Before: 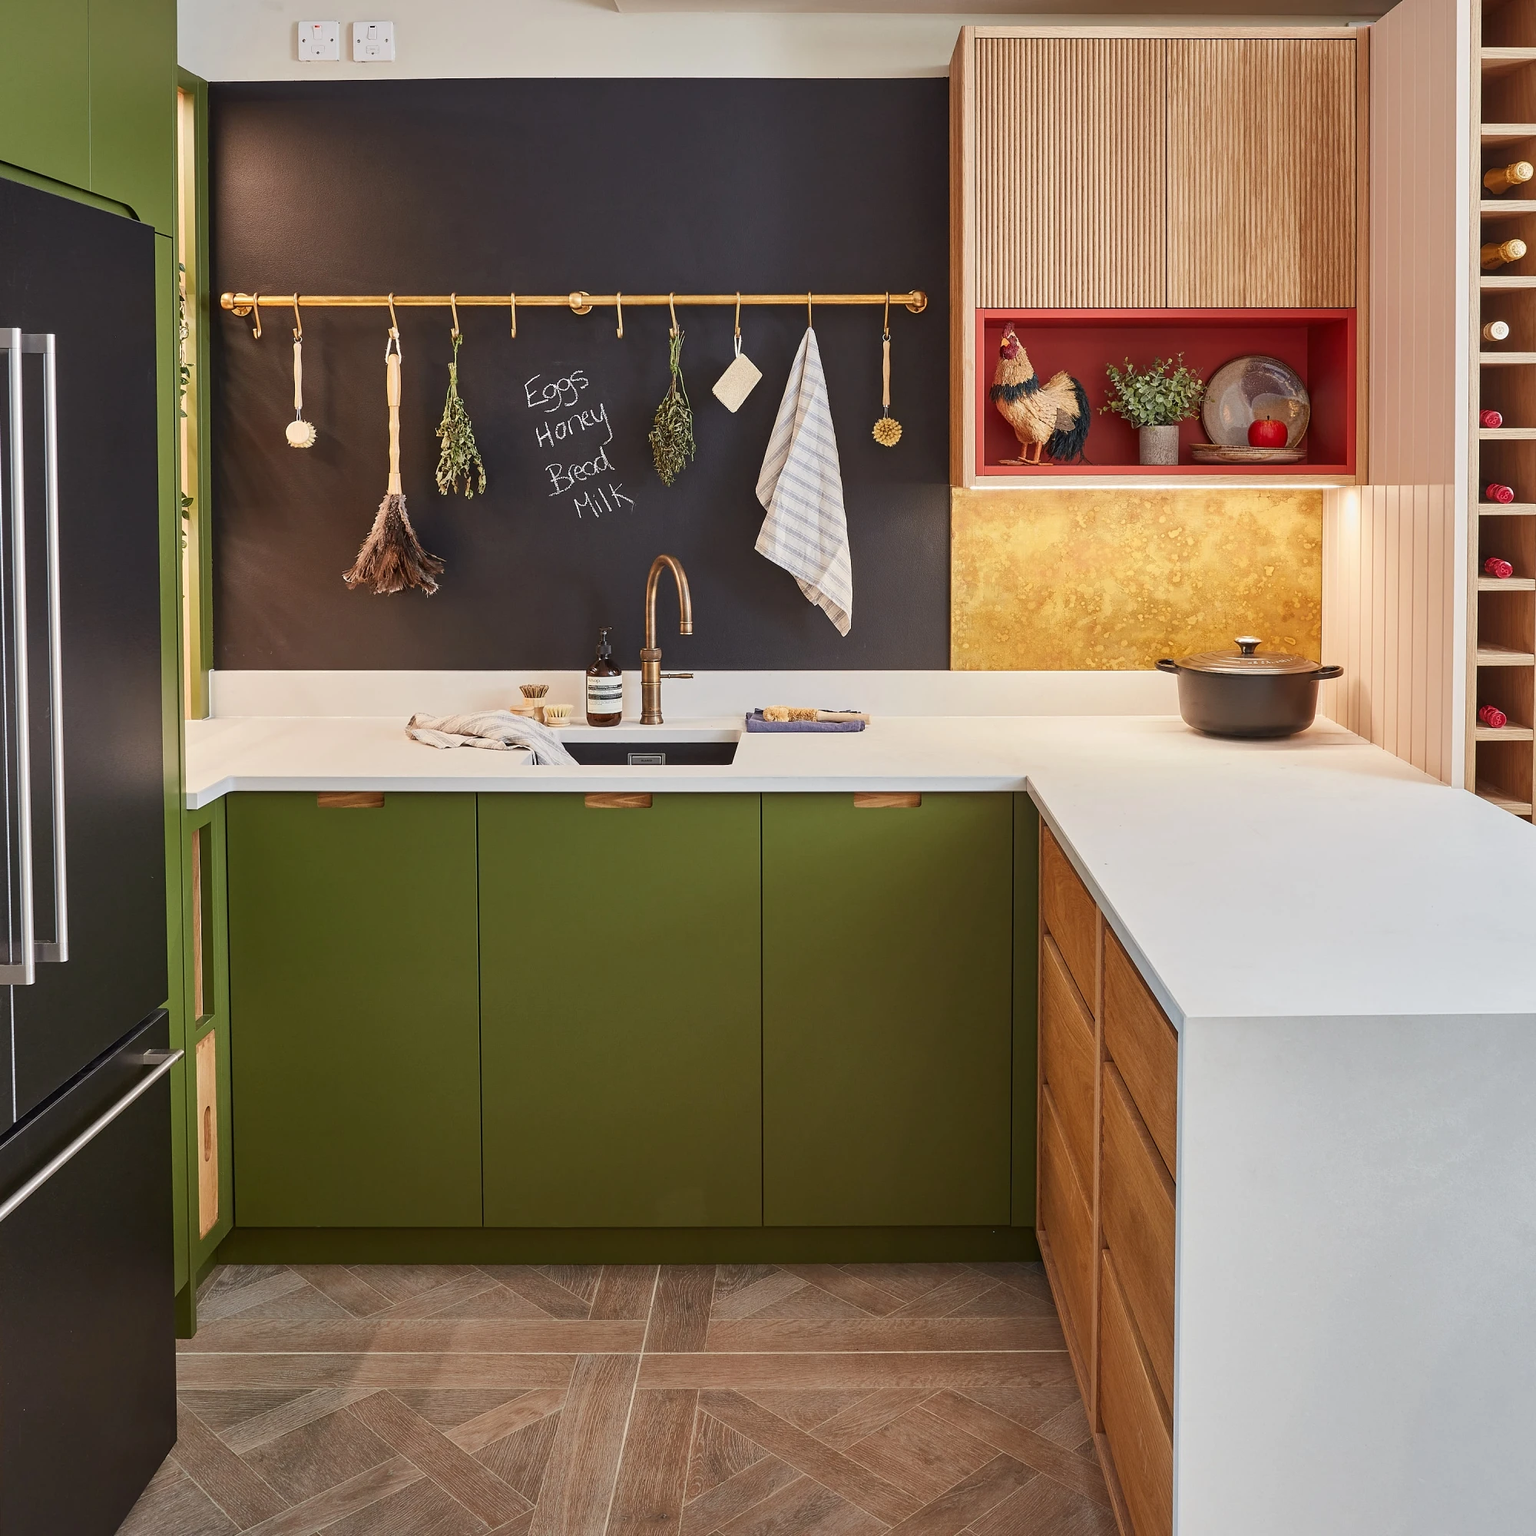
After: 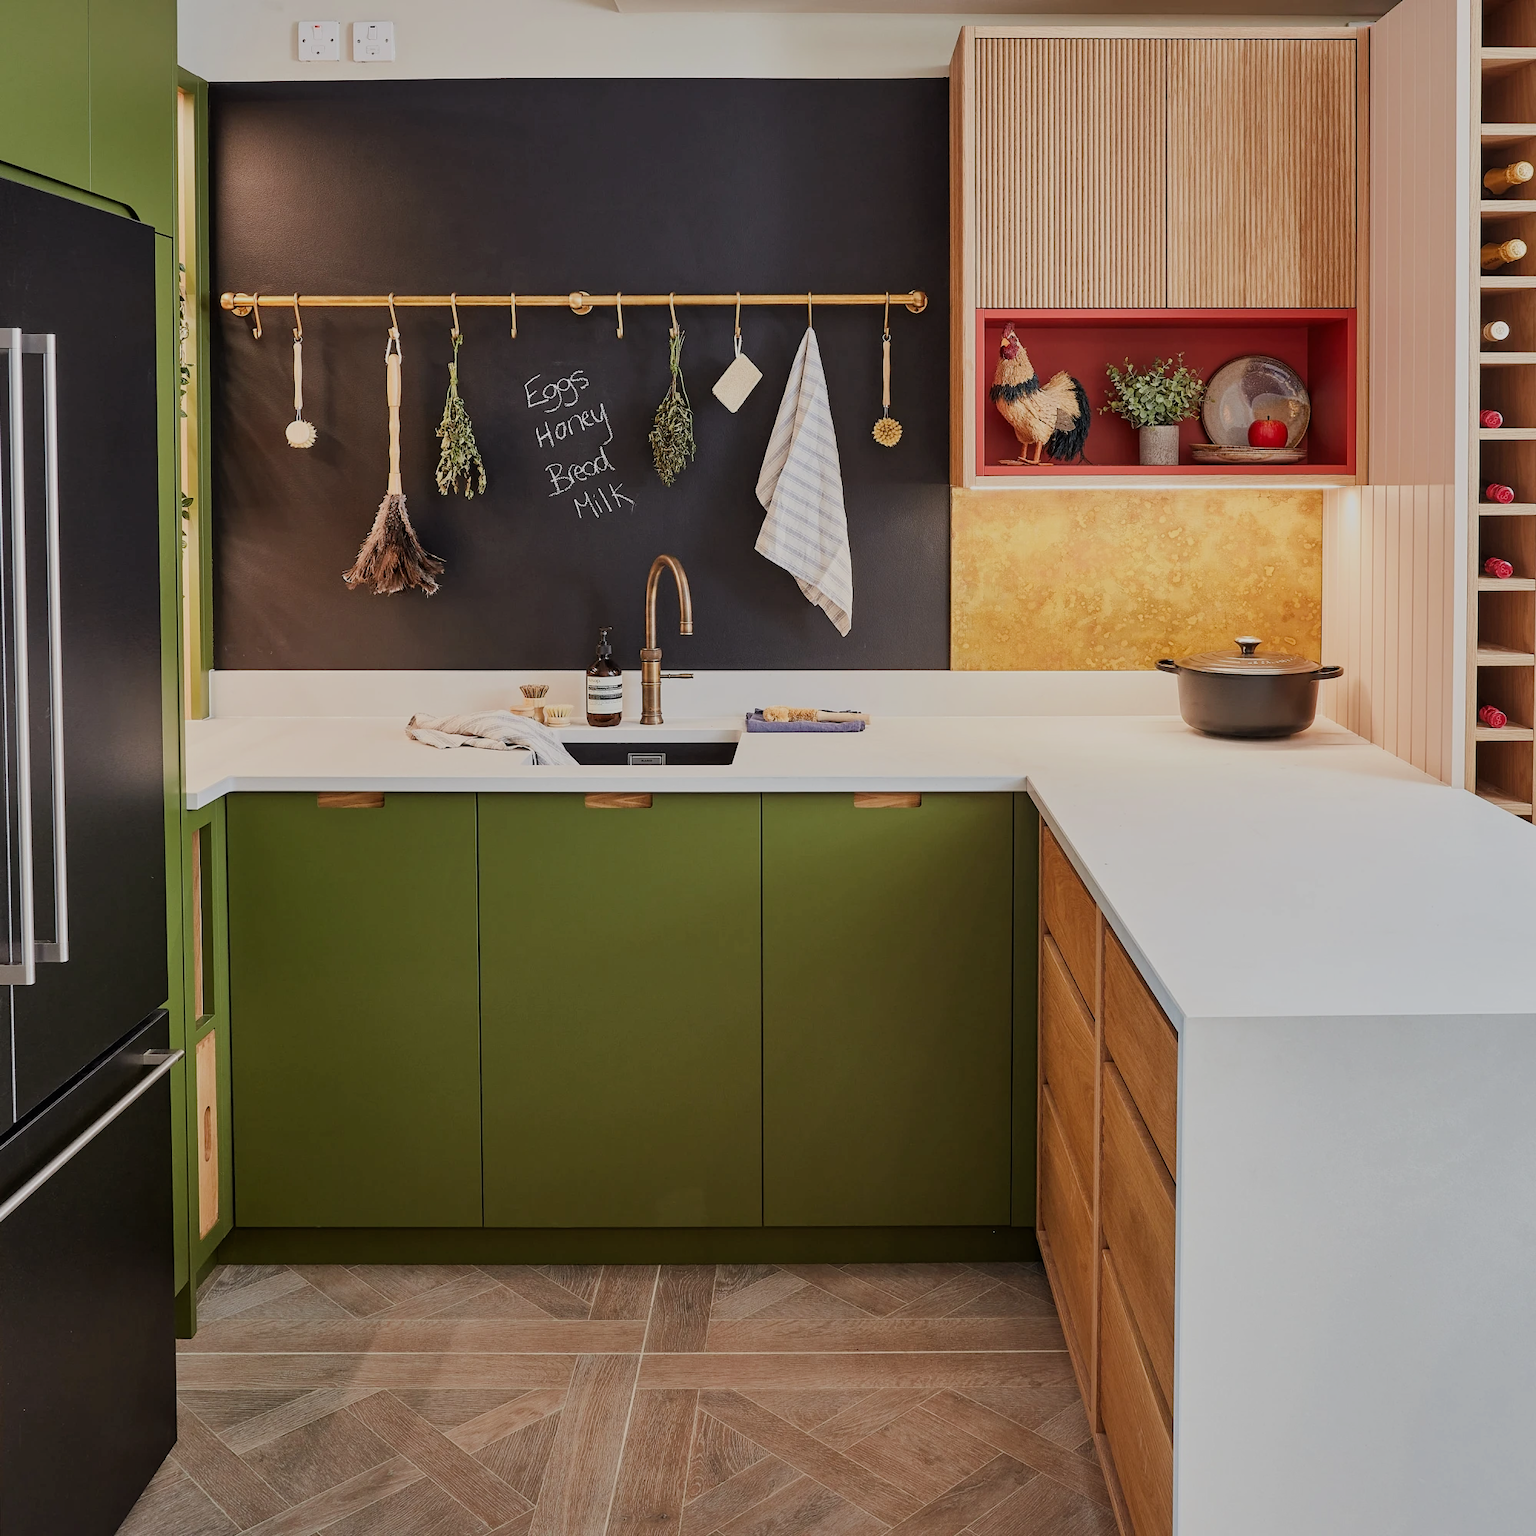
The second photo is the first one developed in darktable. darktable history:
filmic rgb: black relative exposure -7.65 EV, white relative exposure 4.56 EV, threshold 2.95 EV, hardness 3.61, contrast 0.987, iterations of high-quality reconstruction 0, enable highlight reconstruction true
